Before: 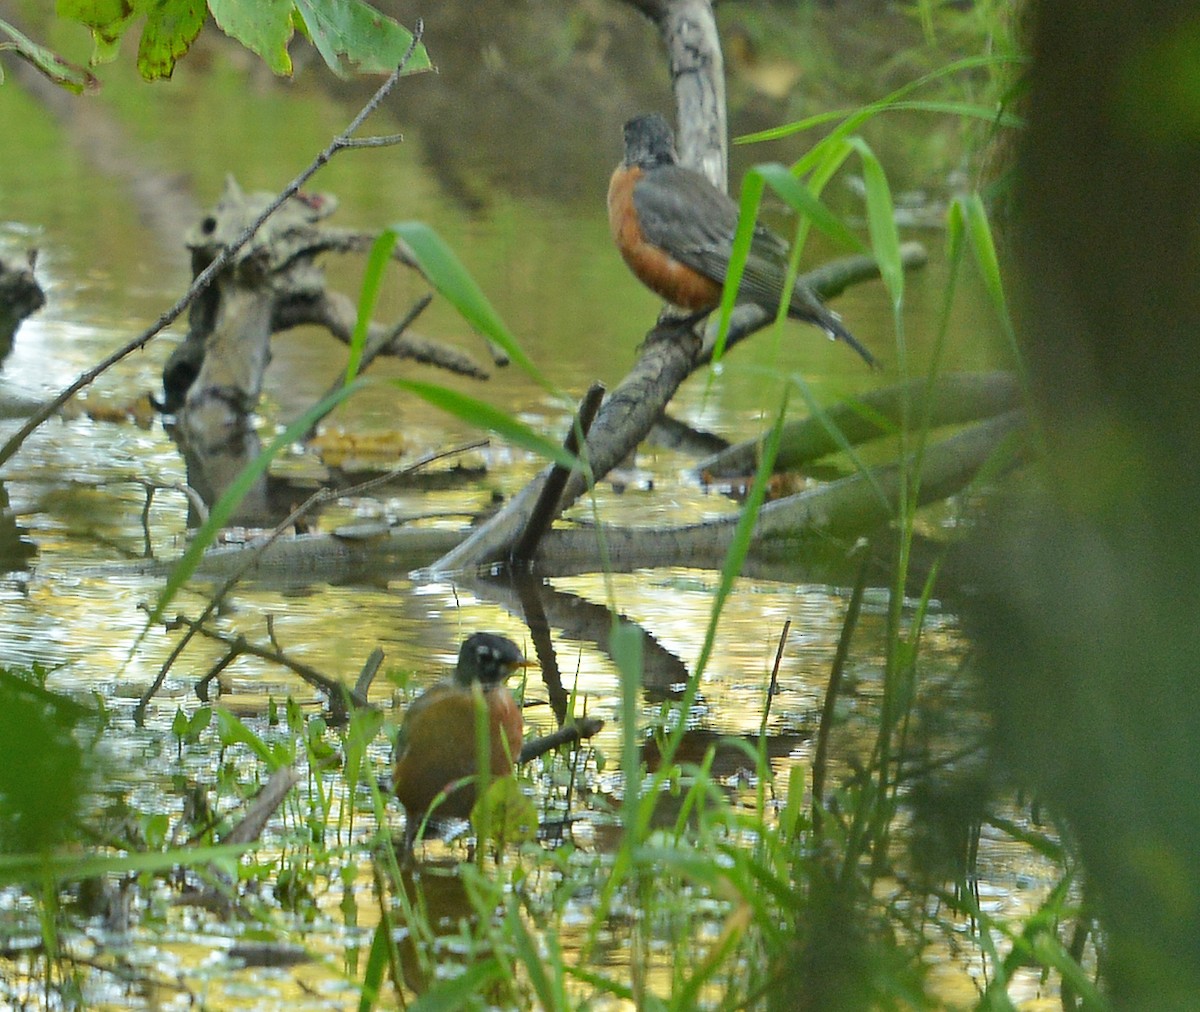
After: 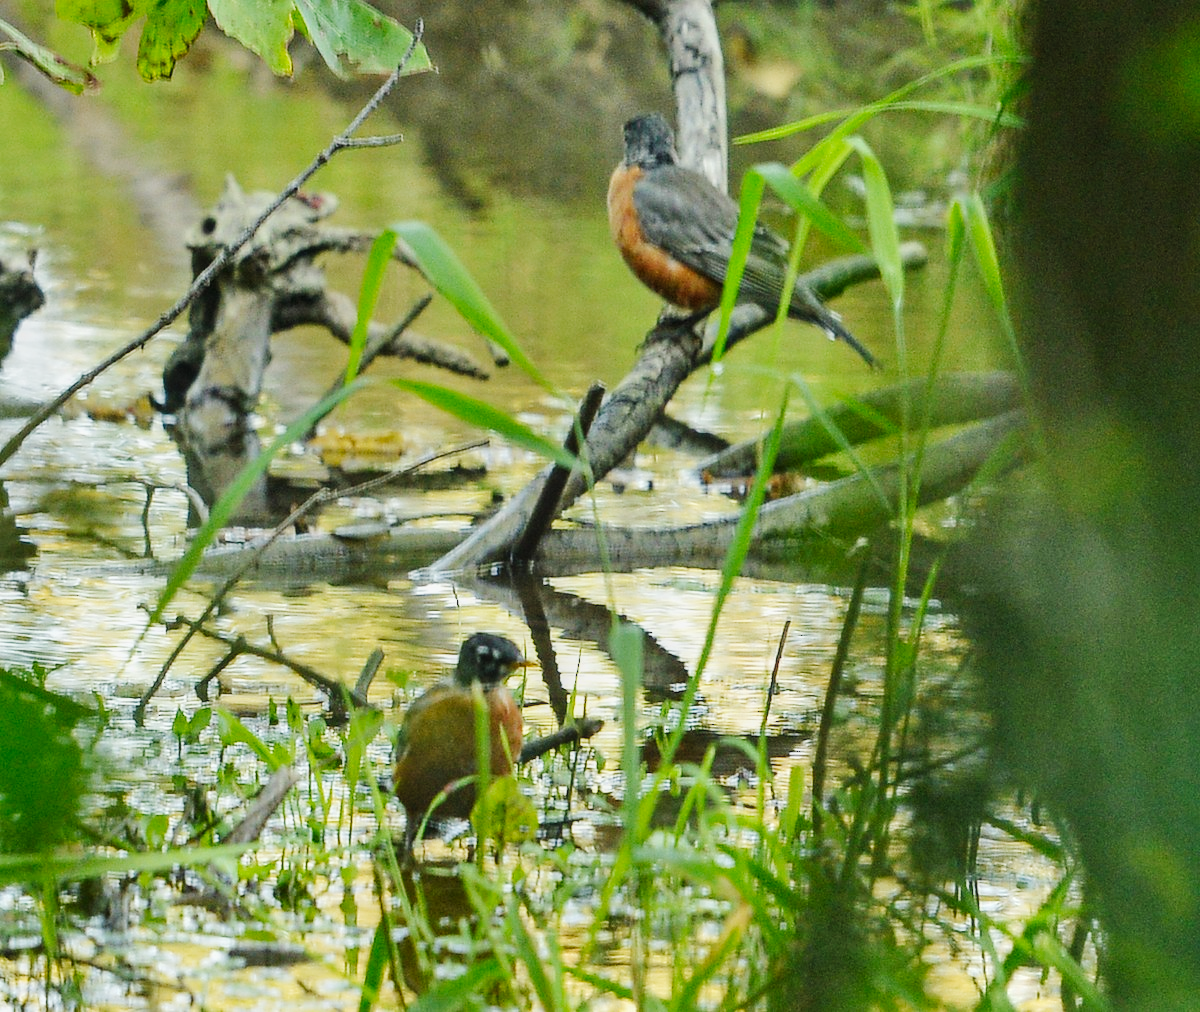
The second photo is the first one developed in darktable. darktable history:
local contrast: on, module defaults
tone curve: curves: ch0 [(0, 0.03) (0.113, 0.087) (0.207, 0.184) (0.515, 0.612) (0.712, 0.793) (1, 0.946)]; ch1 [(0, 0) (0.172, 0.123) (0.317, 0.279) (0.414, 0.382) (0.476, 0.479) (0.505, 0.498) (0.534, 0.534) (0.621, 0.65) (0.709, 0.764) (1, 1)]; ch2 [(0, 0) (0.411, 0.424) (0.505, 0.505) (0.521, 0.524) (0.537, 0.57) (0.65, 0.699) (1, 1)], preserve colors none
